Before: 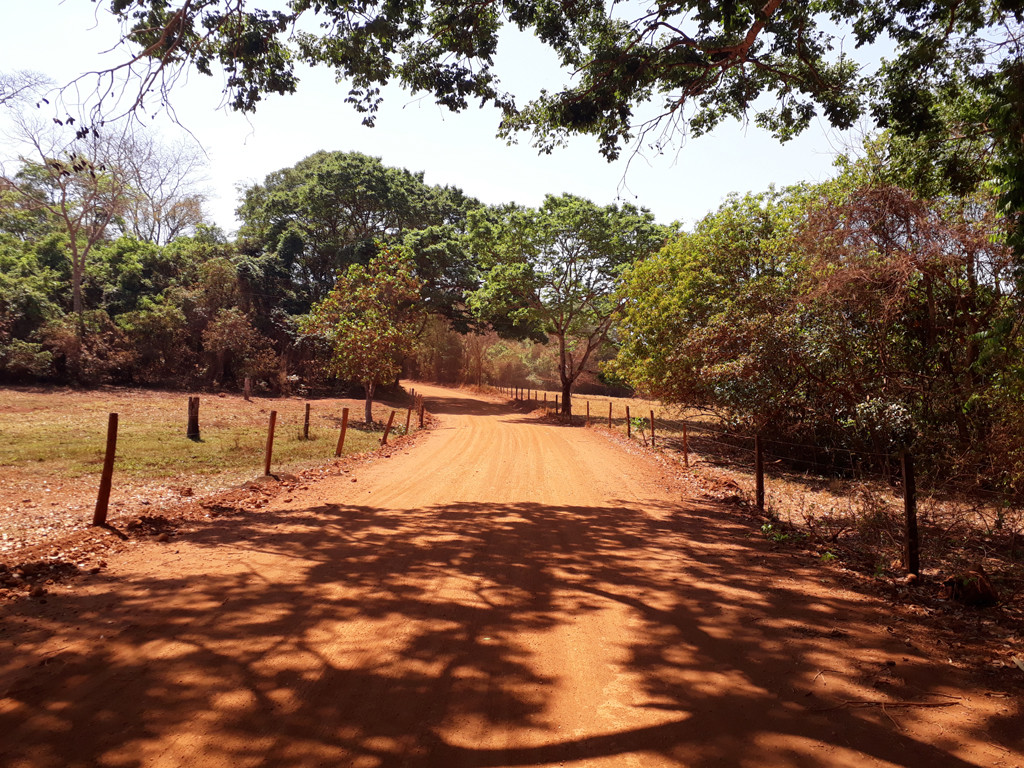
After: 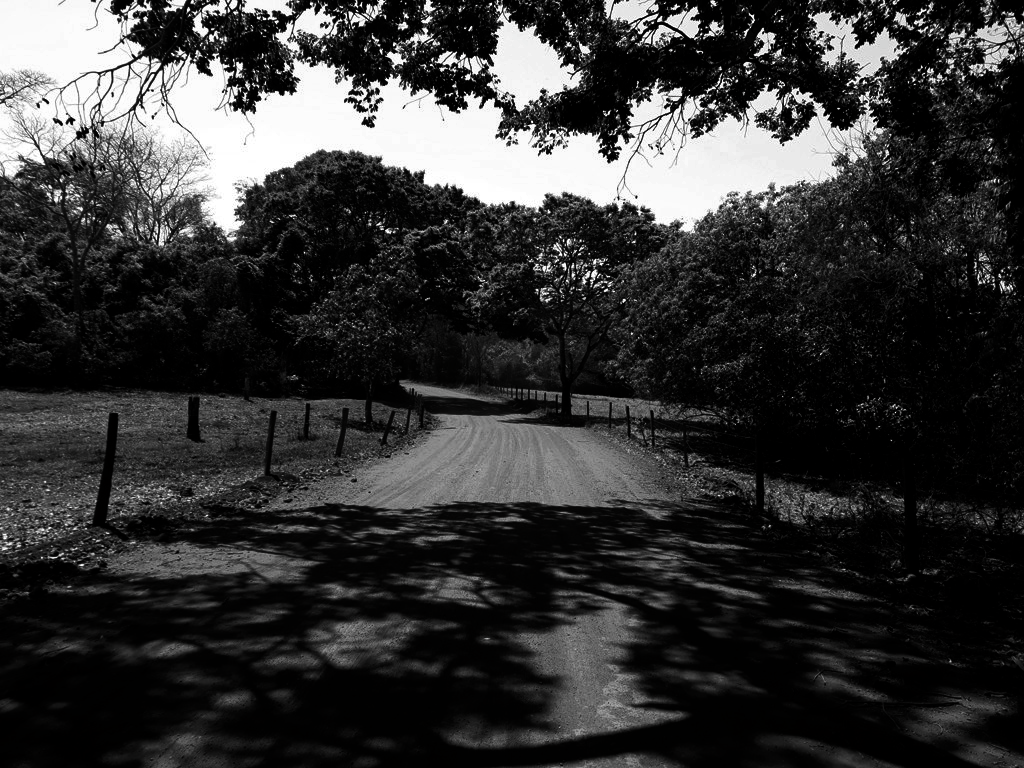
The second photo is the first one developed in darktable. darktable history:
contrast brightness saturation: contrast 0.02, brightness -0.987, saturation -0.997
